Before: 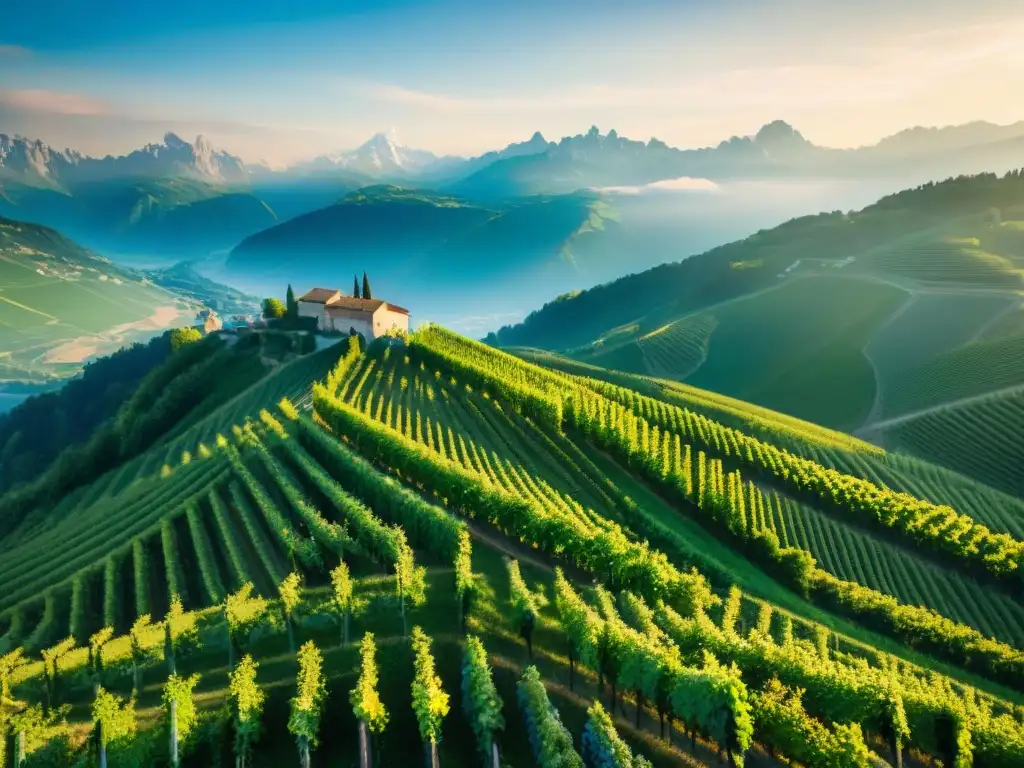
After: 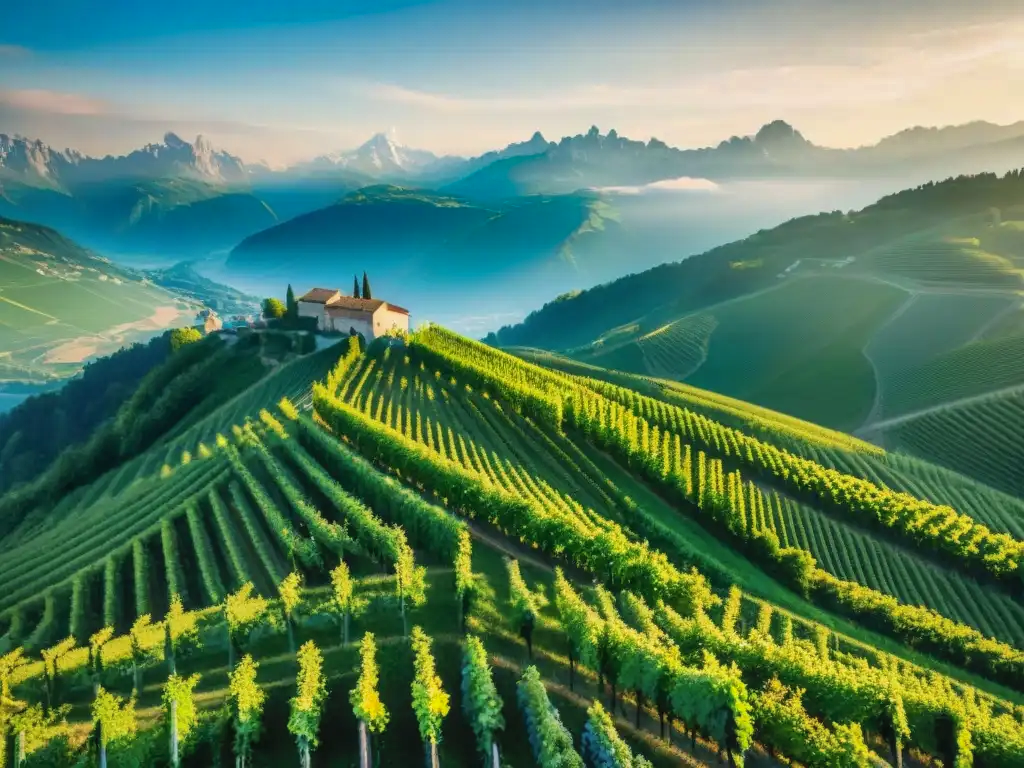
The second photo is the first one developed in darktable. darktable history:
local contrast: detail 109%
shadows and highlights: shadows 59.65, highlights -60.3, soften with gaussian
